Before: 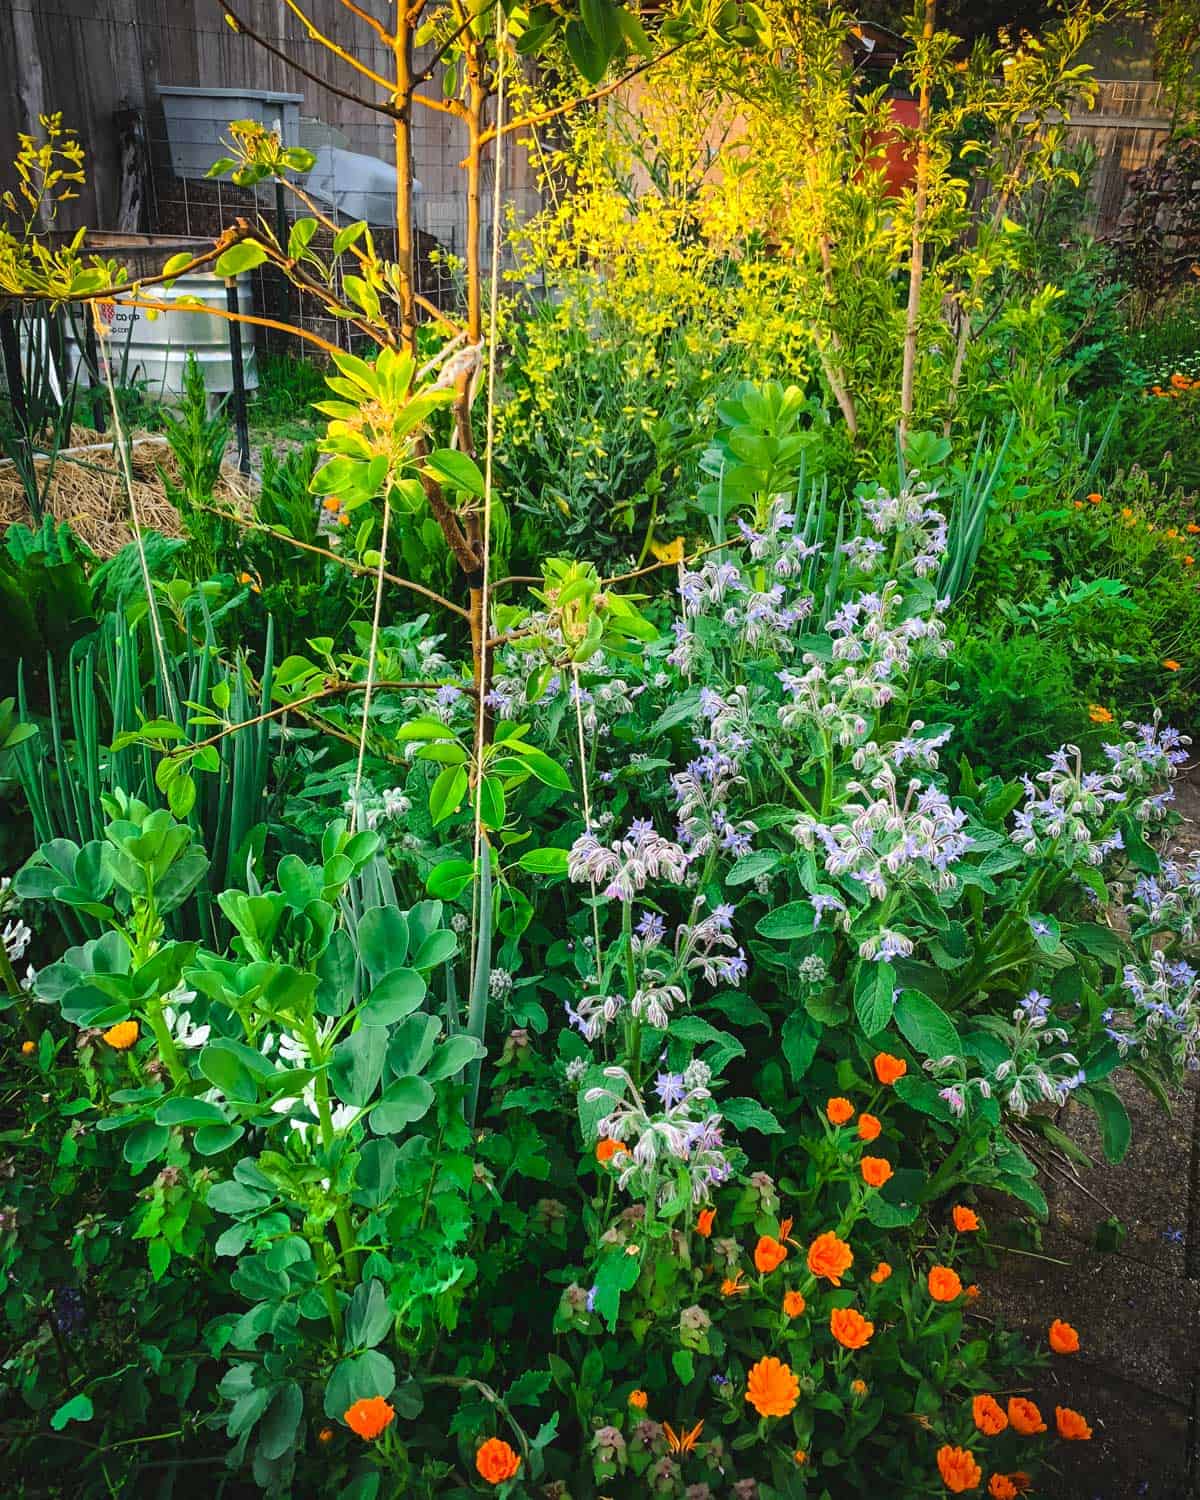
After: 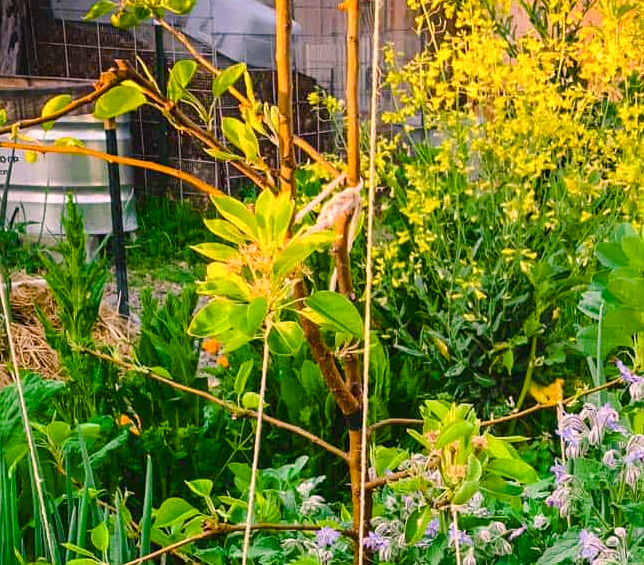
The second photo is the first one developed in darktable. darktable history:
color balance rgb: power › chroma 0.234%, power › hue 60.42°, perceptual saturation grading › global saturation 20%, perceptual saturation grading › highlights -25.012%, perceptual saturation grading › shadows 49.737%
crop: left 10.161%, top 10.59%, right 36.133%, bottom 51.696%
color correction: highlights a* 14.63, highlights b* 4.78
